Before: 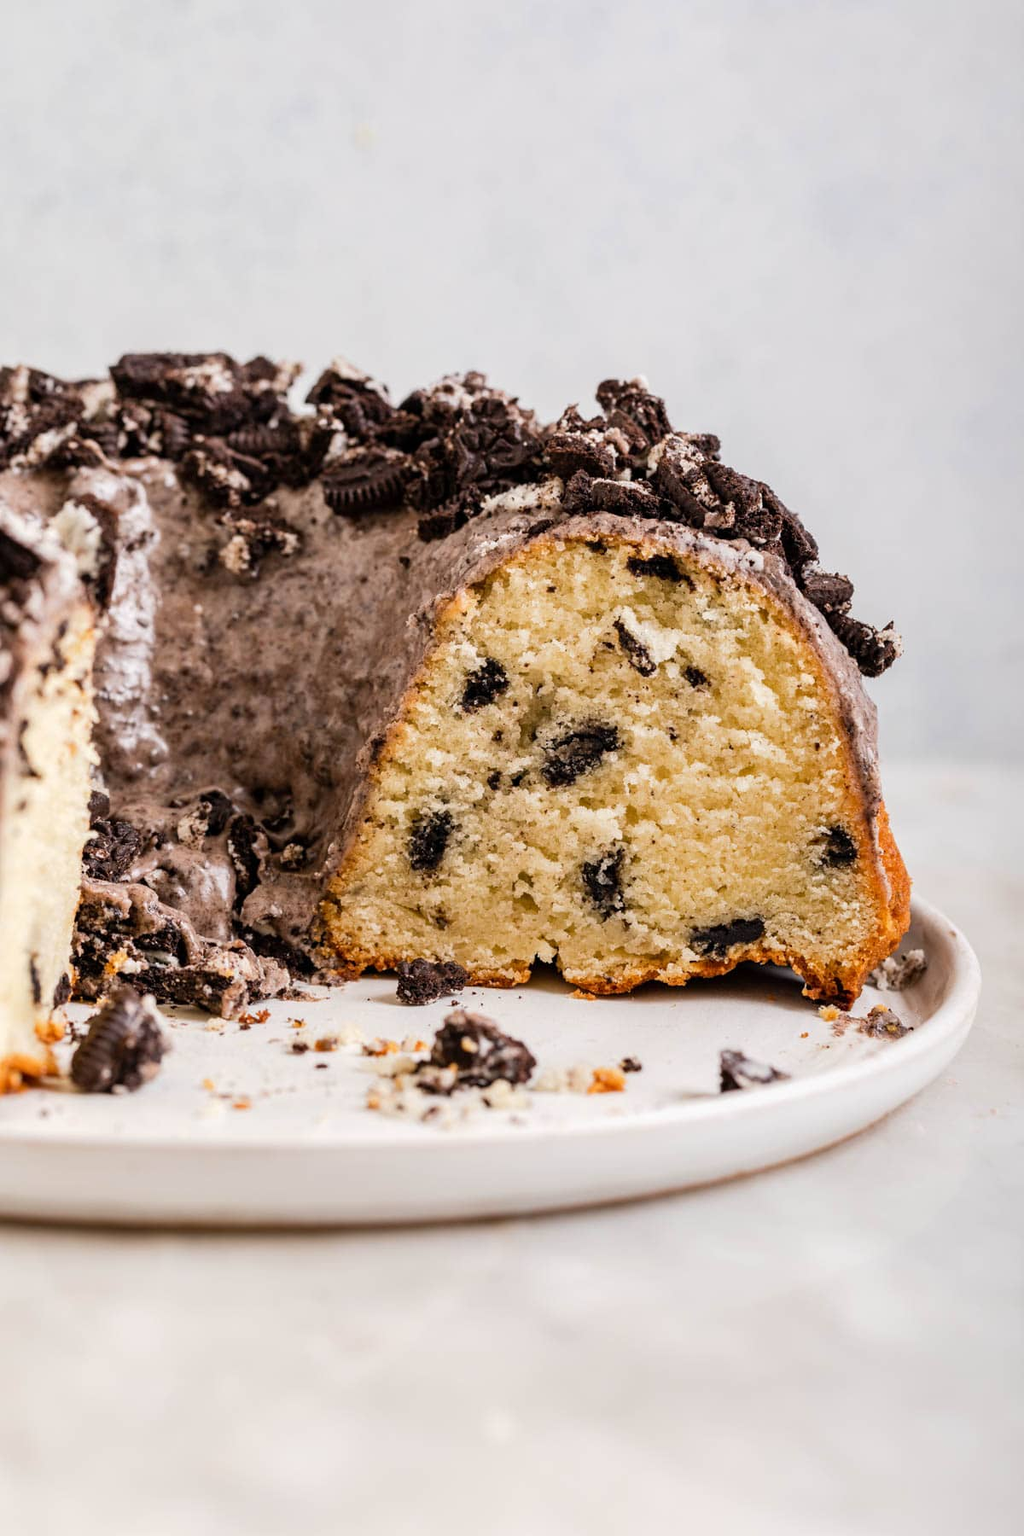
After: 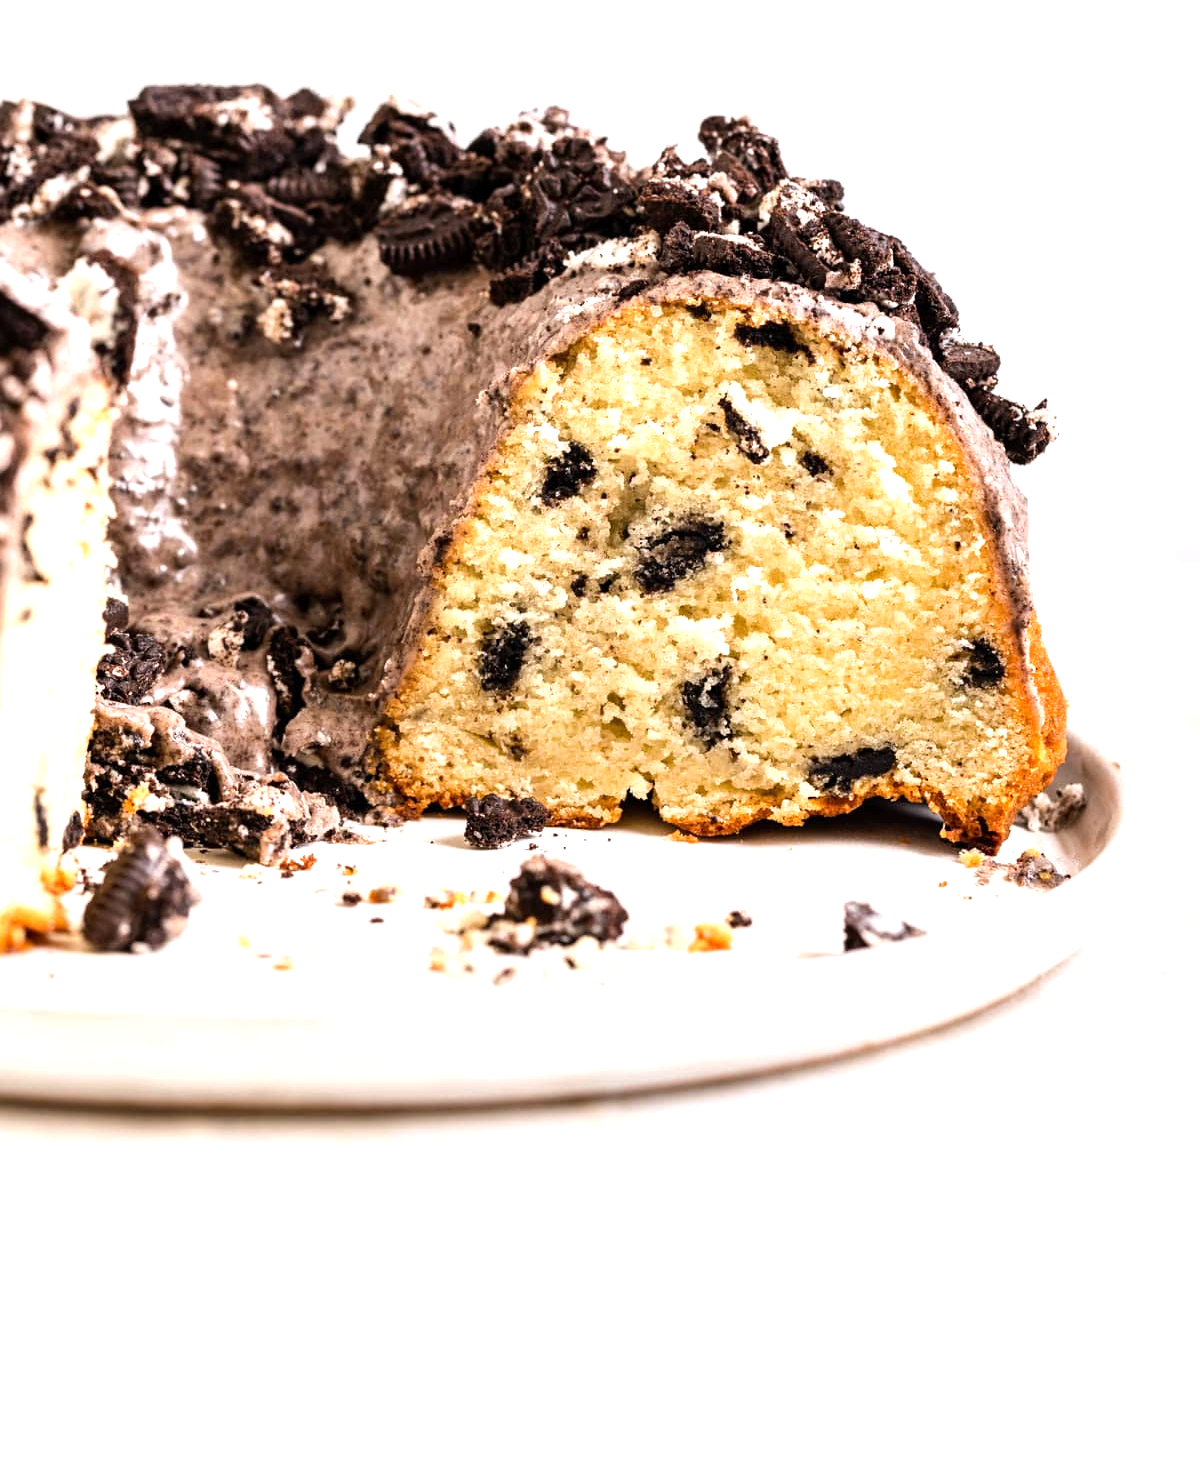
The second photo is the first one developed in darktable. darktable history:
tone equalizer: -8 EV -0.425 EV, -7 EV -0.36 EV, -6 EV -0.294 EV, -5 EV -0.212 EV, -3 EV 0.213 EV, -2 EV 0.306 EV, -1 EV 0.392 EV, +0 EV 0.42 EV, edges refinement/feathering 500, mask exposure compensation -1.57 EV, preserve details no
tone curve: curves: ch0 [(0, 0) (0.003, 0.013) (0.011, 0.017) (0.025, 0.028) (0.044, 0.049) (0.069, 0.07) (0.1, 0.103) (0.136, 0.143) (0.177, 0.186) (0.224, 0.232) (0.277, 0.282) (0.335, 0.333) (0.399, 0.405) (0.468, 0.477) (0.543, 0.54) (0.623, 0.627) (0.709, 0.709) (0.801, 0.798) (0.898, 0.902) (1, 1)], color space Lab, independent channels, preserve colors none
exposure: black level correction 0.001, exposure 0.499 EV, compensate highlight preservation false
crop and rotate: top 18.329%
